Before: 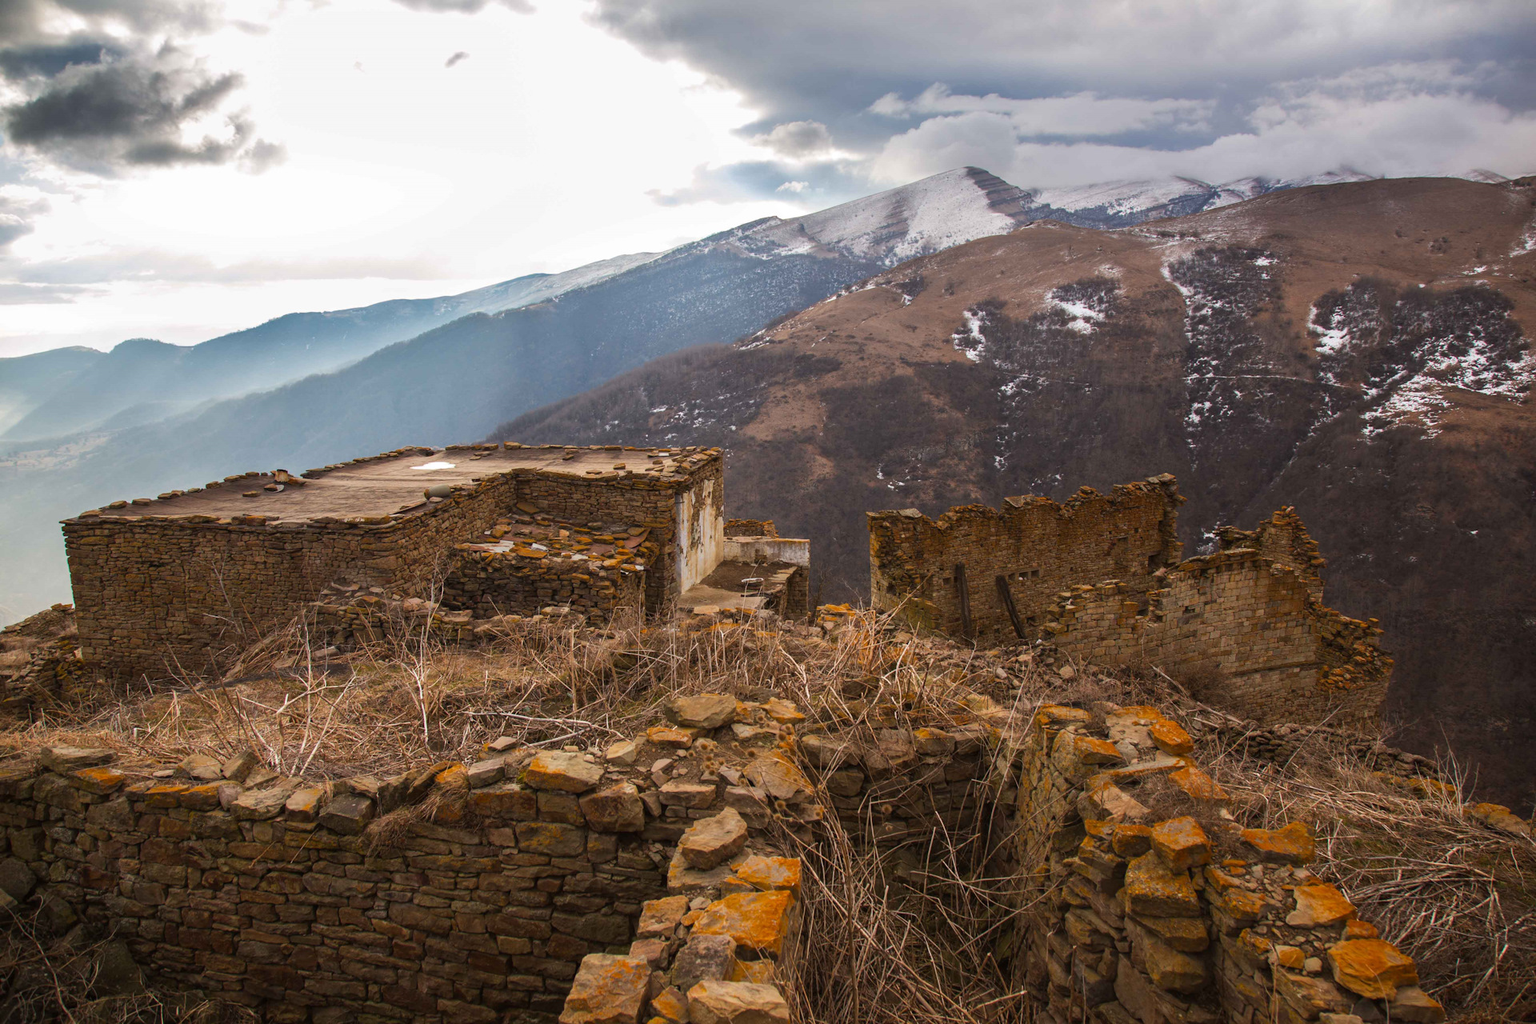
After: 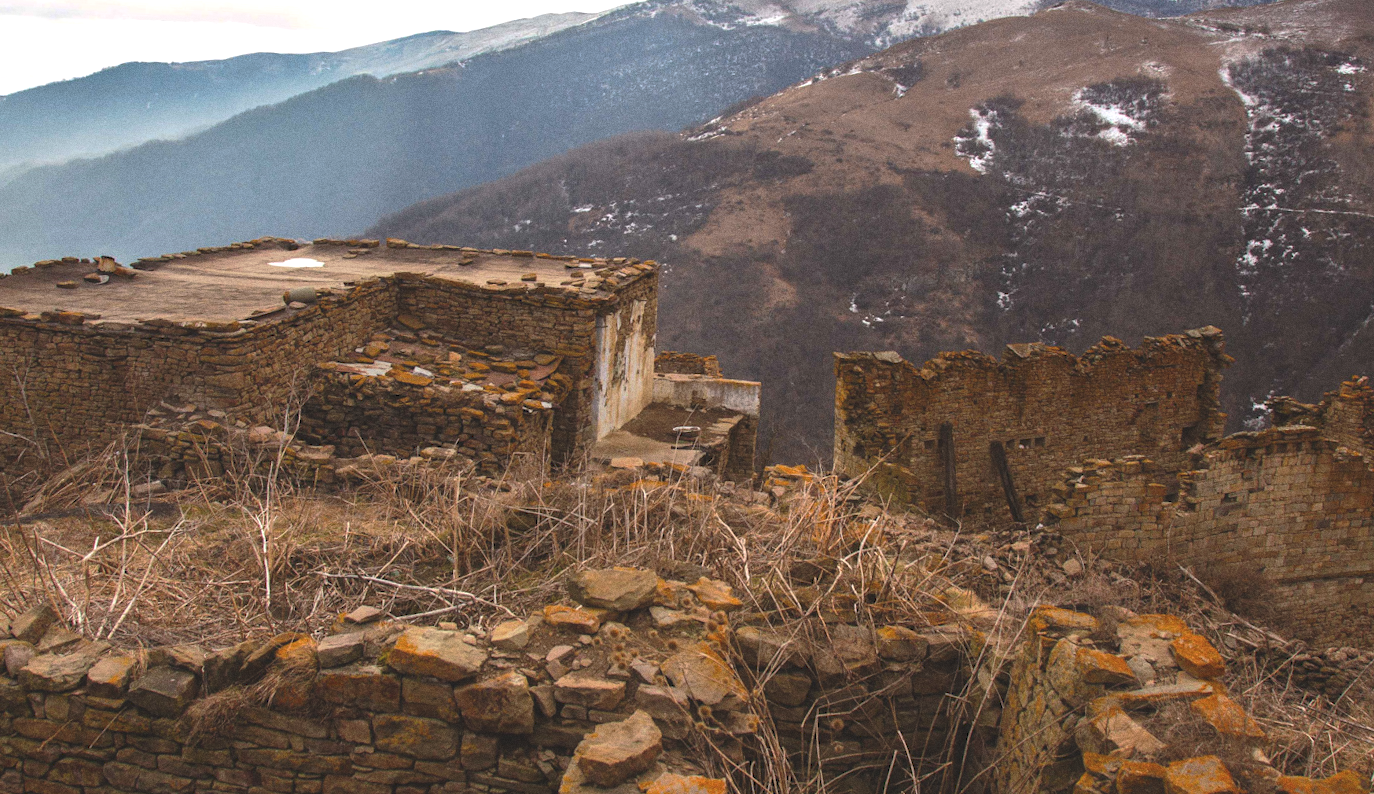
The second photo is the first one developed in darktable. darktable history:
exposure: exposure 0.3 EV, compensate highlight preservation false
grain: coarseness 0.09 ISO
crop and rotate: angle -3.37°, left 9.79%, top 20.73%, right 12.42%, bottom 11.82%
tone curve: curves: ch0 [(0, 0) (0.003, 0.126) (0.011, 0.129) (0.025, 0.133) (0.044, 0.143) (0.069, 0.155) (0.1, 0.17) (0.136, 0.189) (0.177, 0.217) (0.224, 0.25) (0.277, 0.293) (0.335, 0.346) (0.399, 0.398) (0.468, 0.456) (0.543, 0.517) (0.623, 0.583) (0.709, 0.659) (0.801, 0.756) (0.898, 0.856) (1, 1)], preserve colors none
